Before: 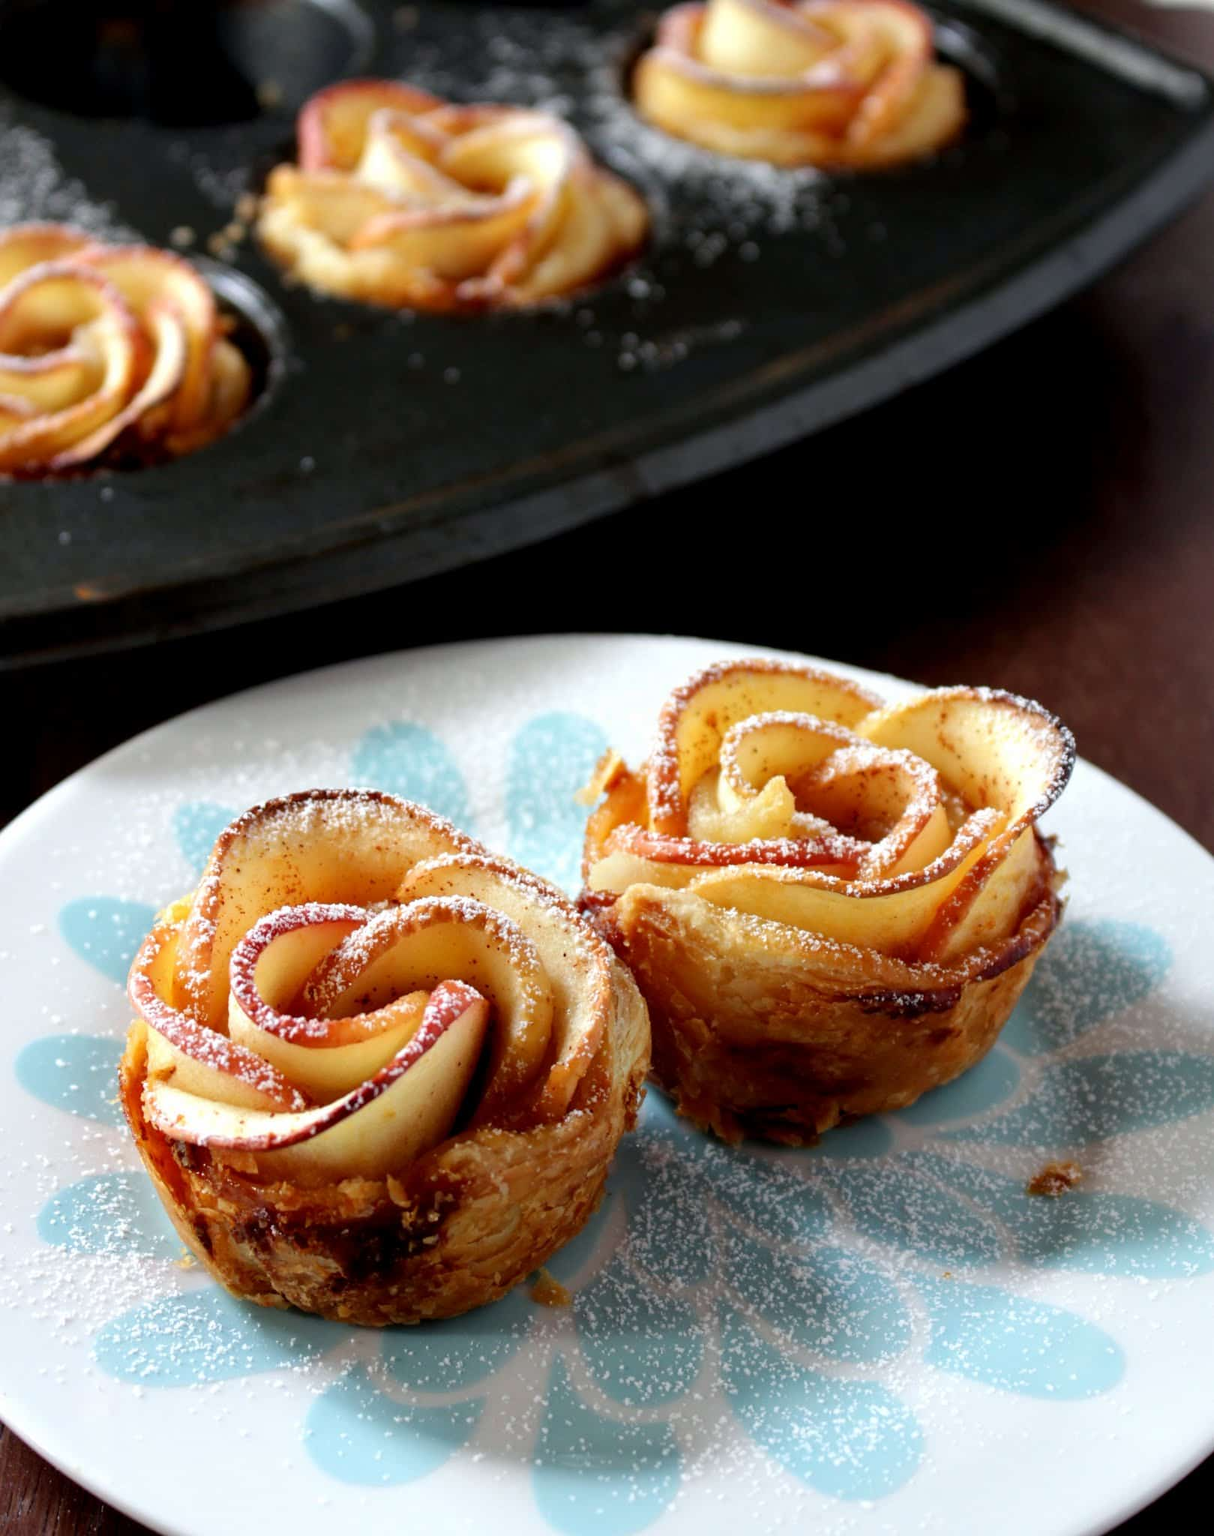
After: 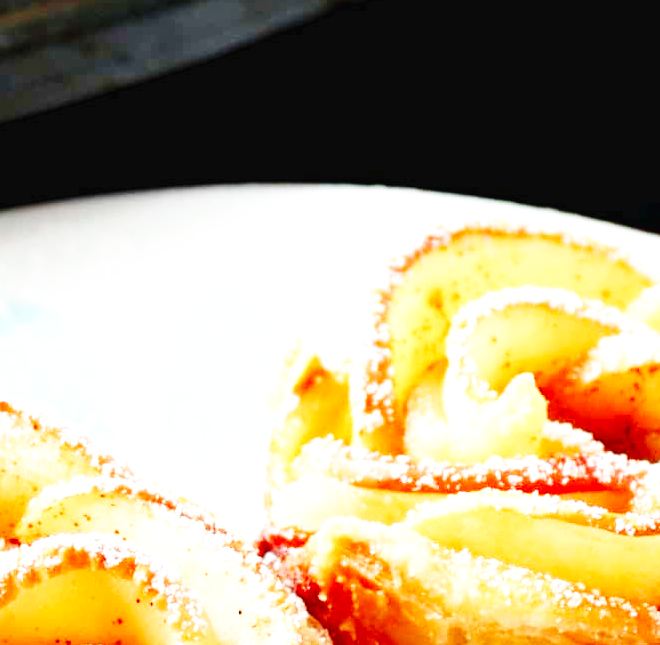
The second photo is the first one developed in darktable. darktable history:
crop: left 31.728%, top 32.307%, right 27.465%, bottom 36.184%
base curve: curves: ch0 [(0, 0.003) (0.001, 0.002) (0.006, 0.004) (0.02, 0.022) (0.048, 0.086) (0.094, 0.234) (0.162, 0.431) (0.258, 0.629) (0.385, 0.8) (0.548, 0.918) (0.751, 0.988) (1, 1)], preserve colors none
exposure: exposure 0.573 EV, compensate highlight preservation false
